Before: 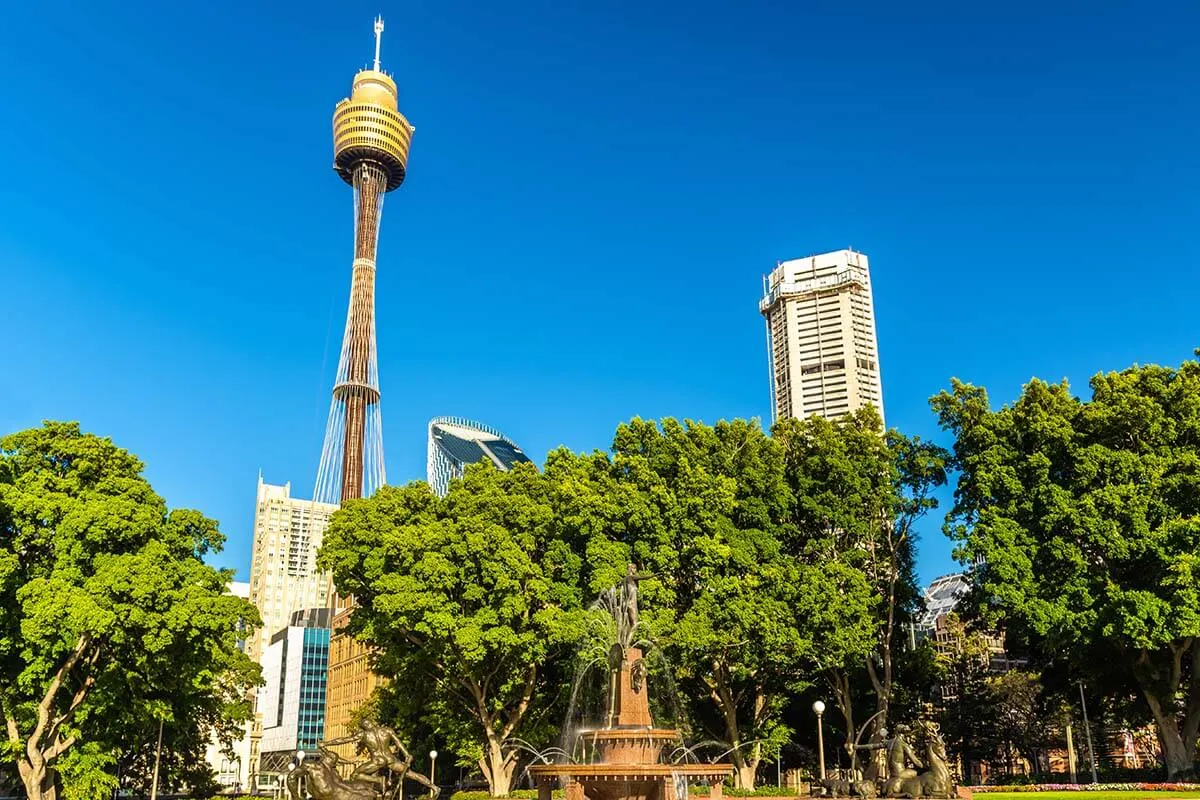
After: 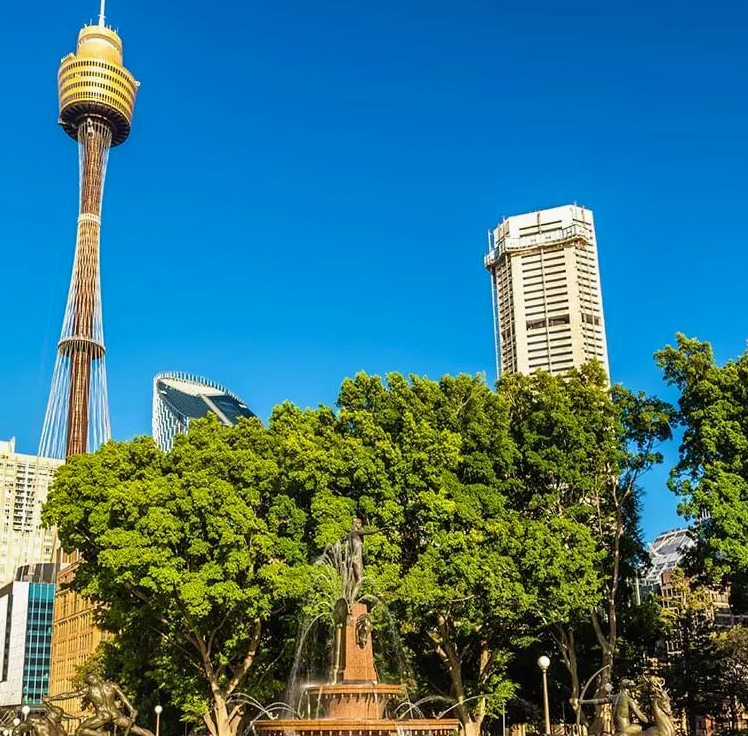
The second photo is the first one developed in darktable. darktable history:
crop and rotate: left 22.918%, top 5.629%, right 14.711%, bottom 2.247%
shadows and highlights: shadows 43.71, white point adjustment -1.46, soften with gaussian
